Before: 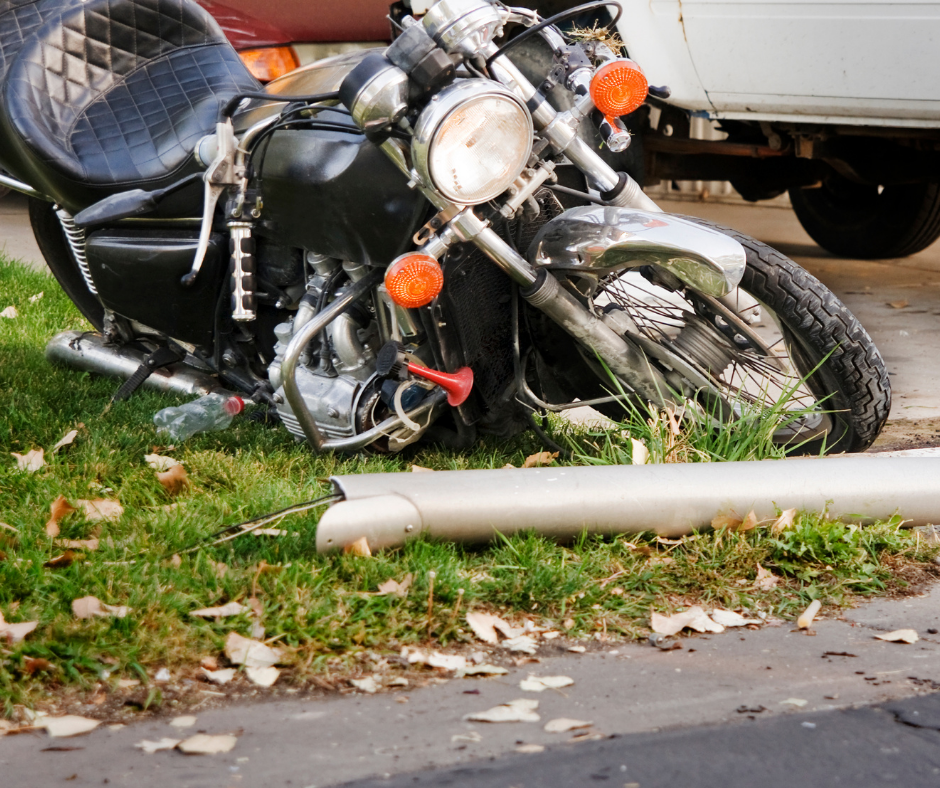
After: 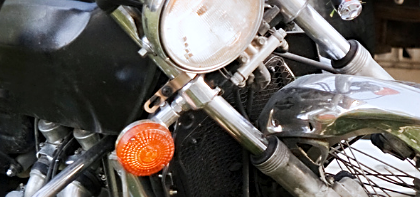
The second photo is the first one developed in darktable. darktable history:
levels: levels [0, 0.499, 1]
sharpen: on, module defaults
crop: left 28.64%, top 16.832%, right 26.637%, bottom 58.055%
white balance: red 0.974, blue 1.044
